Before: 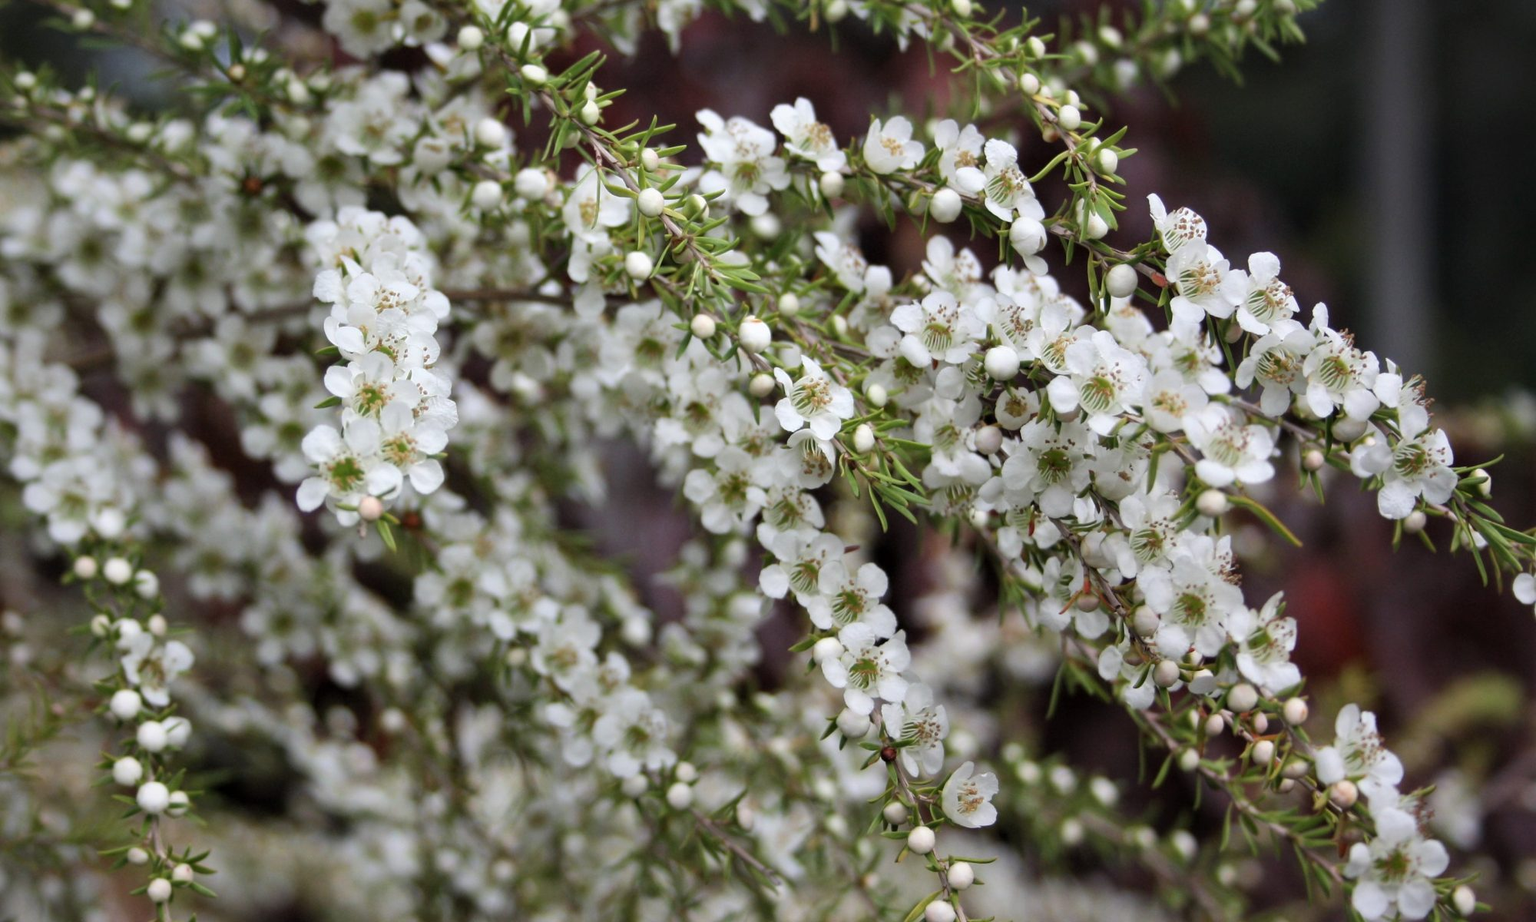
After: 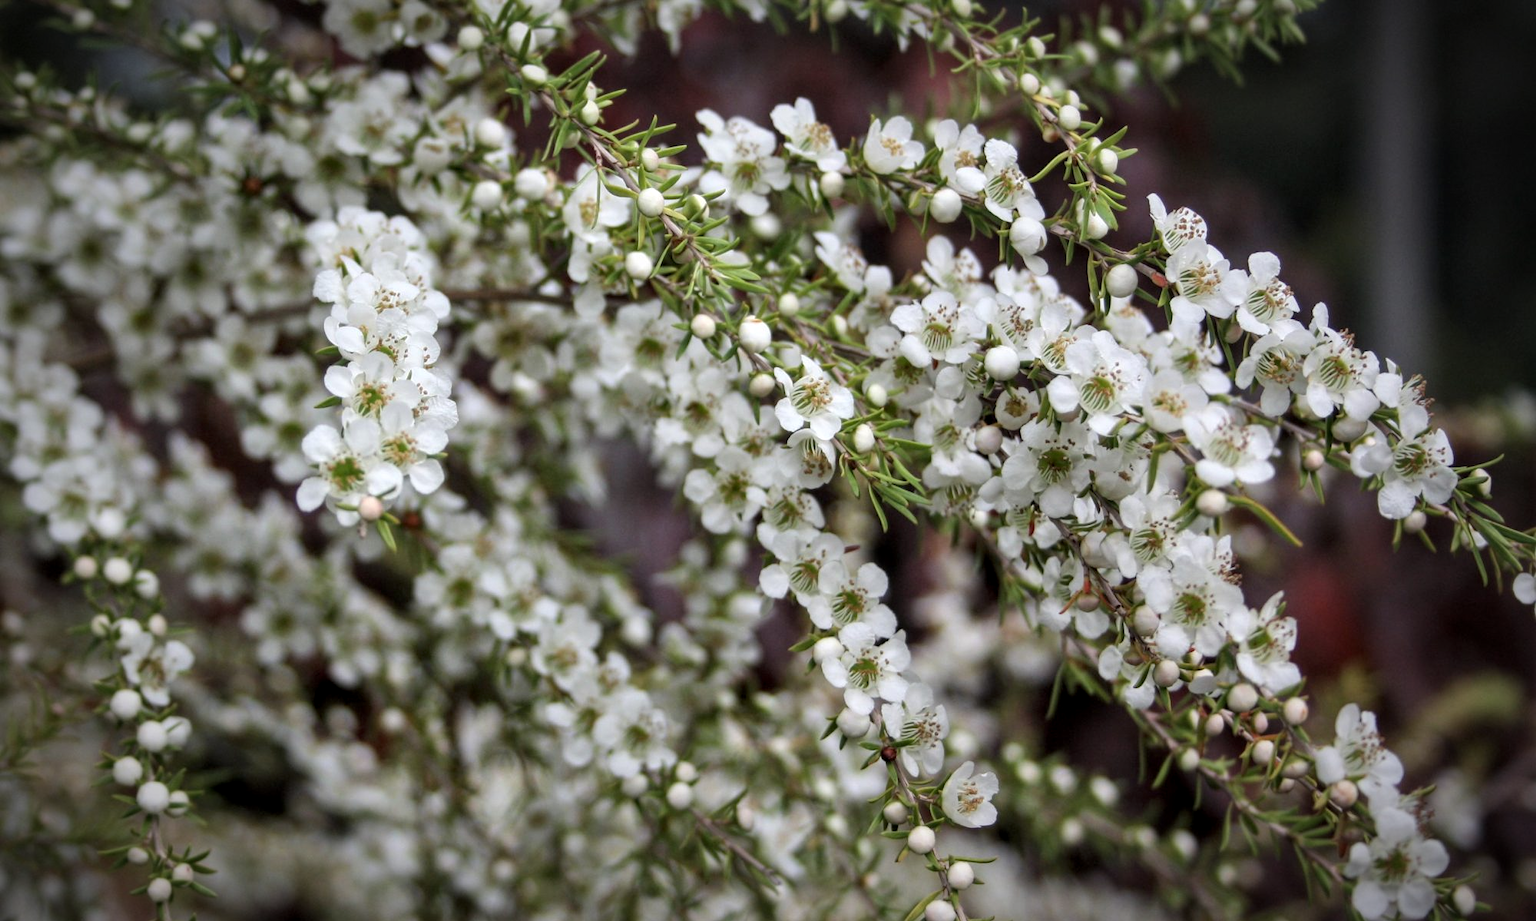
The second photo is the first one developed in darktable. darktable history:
local contrast: on, module defaults
vignetting: fall-off start 70.97%, brightness -0.584, saturation -0.118, width/height ratio 1.333
